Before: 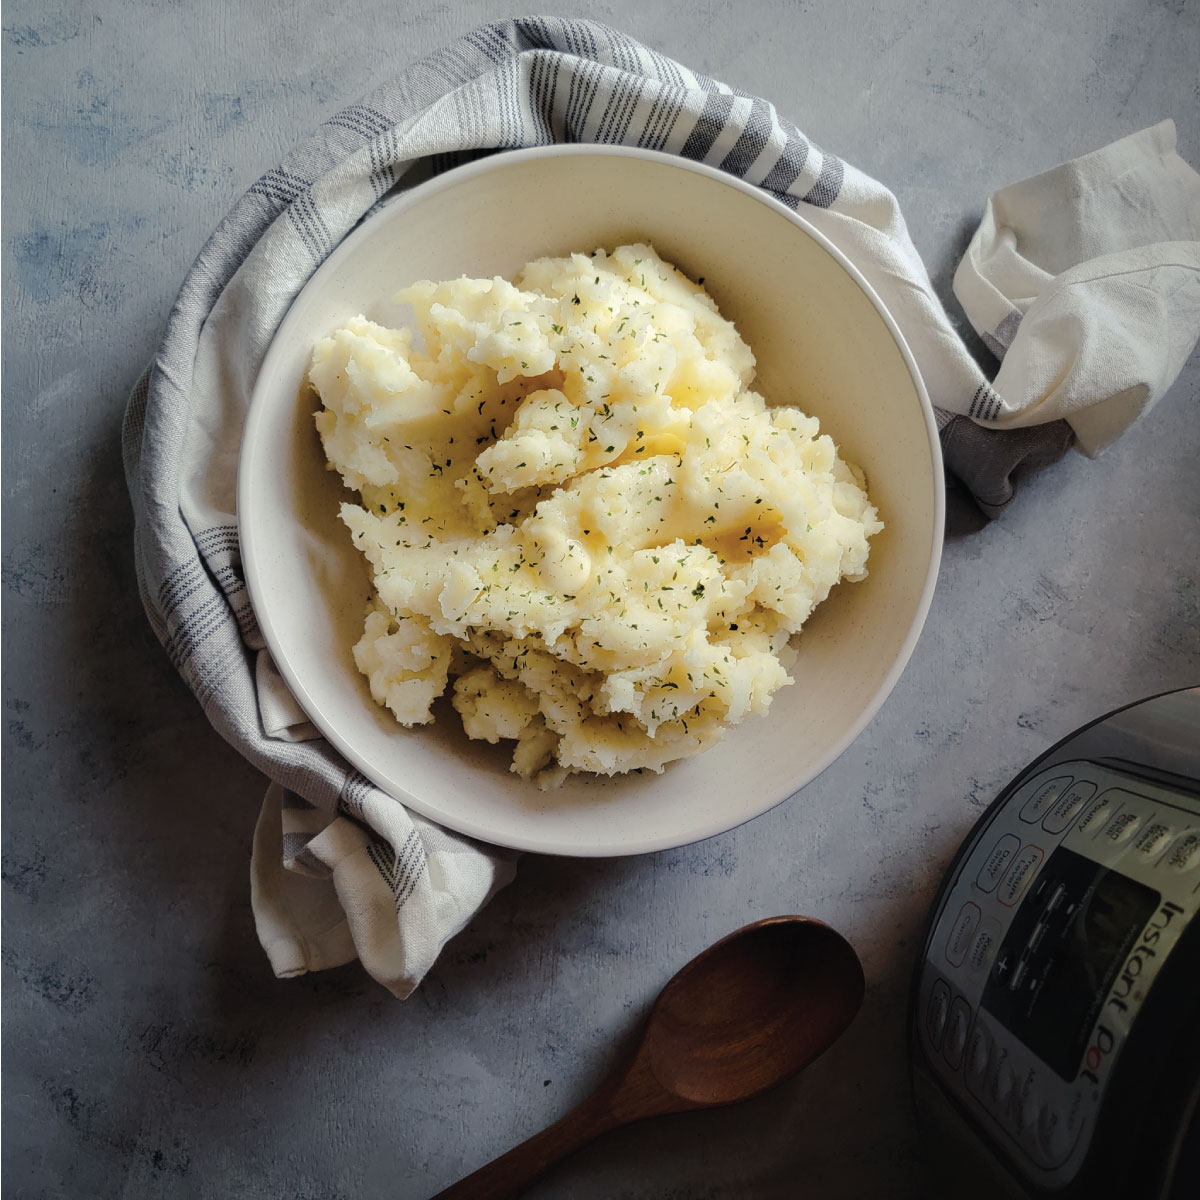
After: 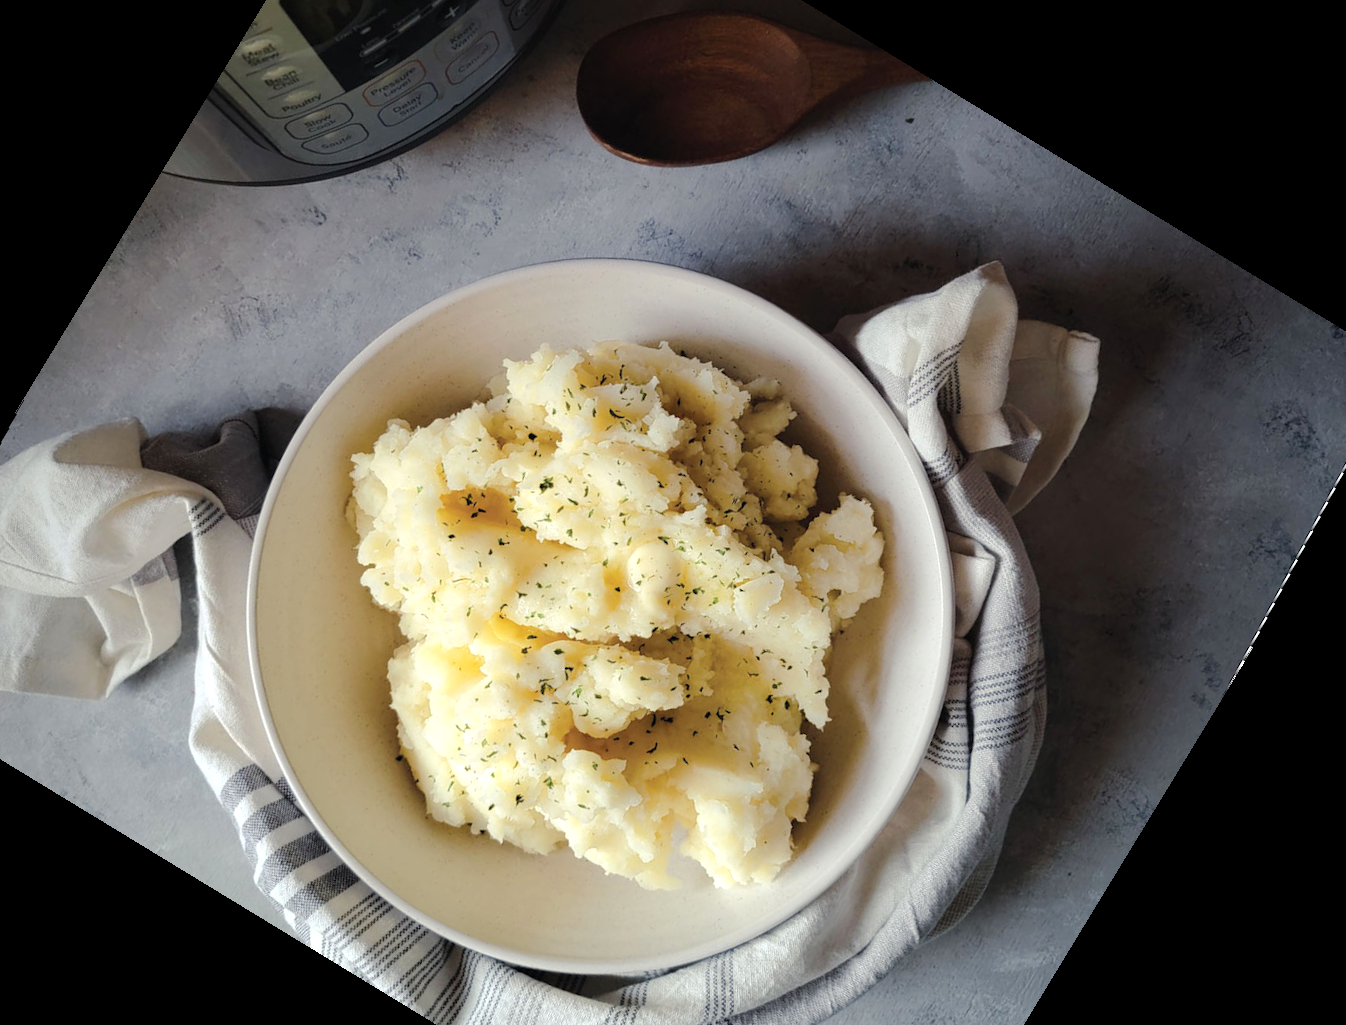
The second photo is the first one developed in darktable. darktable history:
rotate and perspective: rotation -3.52°, crop left 0.036, crop right 0.964, crop top 0.081, crop bottom 0.919
crop and rotate: angle 148.68°, left 9.111%, top 15.603%, right 4.588%, bottom 17.041%
exposure: exposure 0.3 EV, compensate highlight preservation false
